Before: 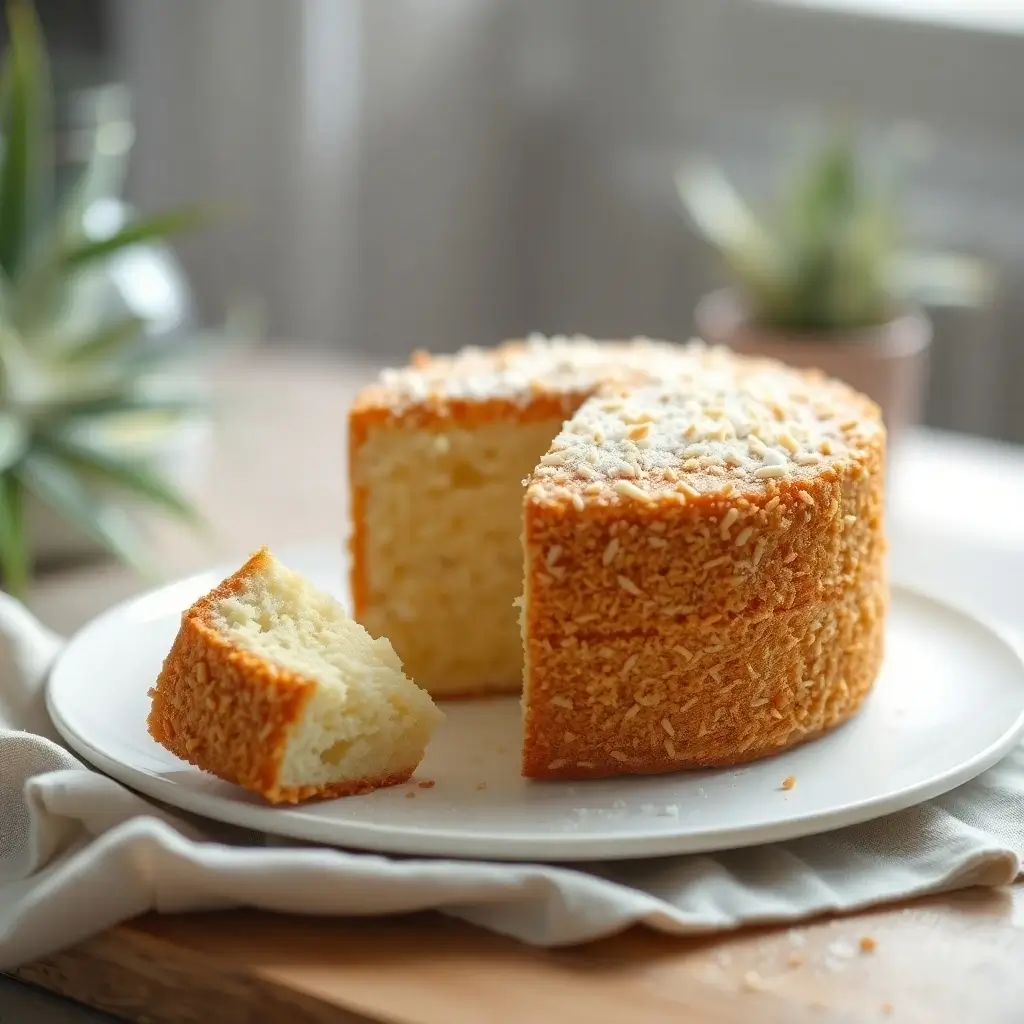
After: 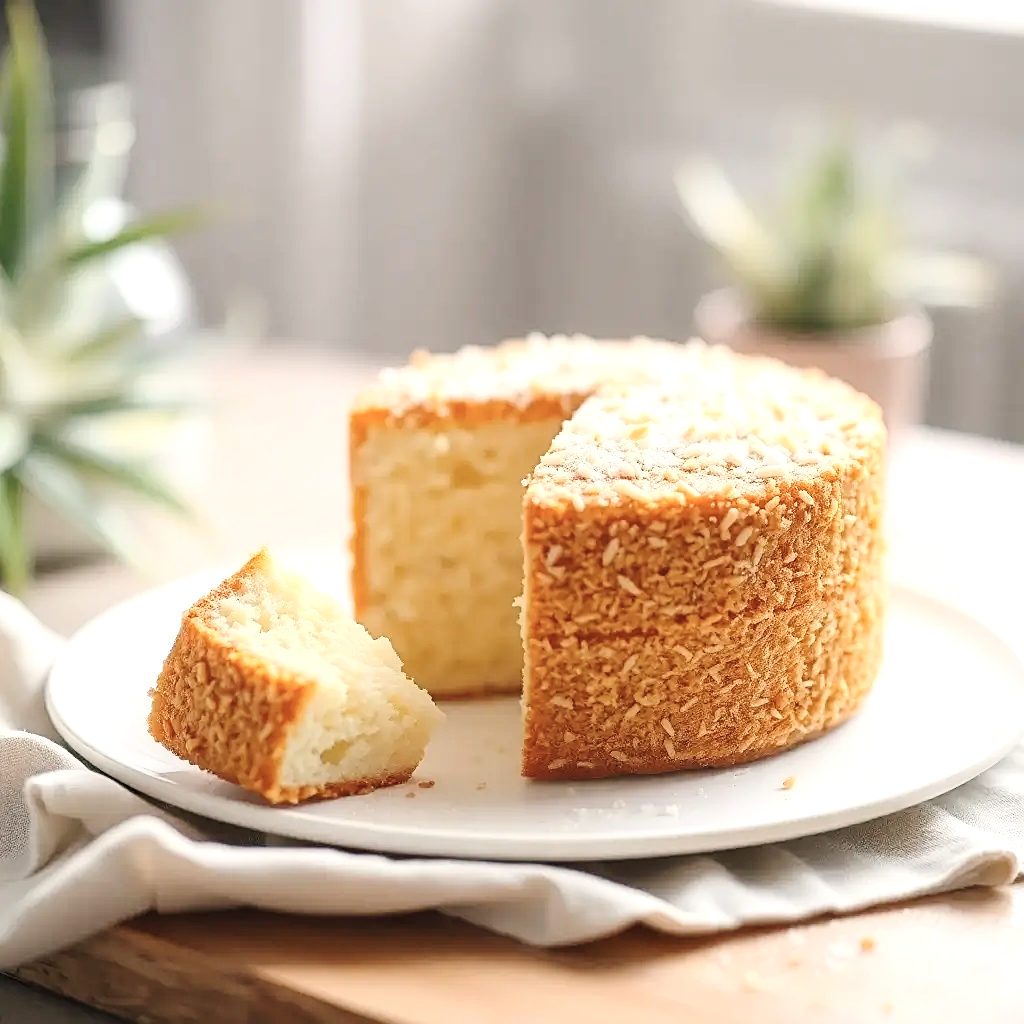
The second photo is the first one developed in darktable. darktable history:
exposure: black level correction 0.001, exposure 0.499 EV, compensate highlight preservation false
contrast brightness saturation: contrast 0.198, brightness 0.16, saturation 0.217
color correction: highlights a* 5.52, highlights b* 5.17, saturation 0.673
sharpen: on, module defaults
tone curve: curves: ch0 [(0, 0.003) (0.117, 0.101) (0.257, 0.246) (0.408, 0.432) (0.611, 0.653) (0.824, 0.846) (1, 1)]; ch1 [(0, 0) (0.227, 0.197) (0.405, 0.421) (0.501, 0.501) (0.522, 0.53) (0.563, 0.572) (0.589, 0.611) (0.699, 0.709) (0.976, 0.992)]; ch2 [(0, 0) (0.208, 0.176) (0.377, 0.38) (0.5, 0.5) (0.537, 0.534) (0.571, 0.576) (0.681, 0.746) (1, 1)], preserve colors none
